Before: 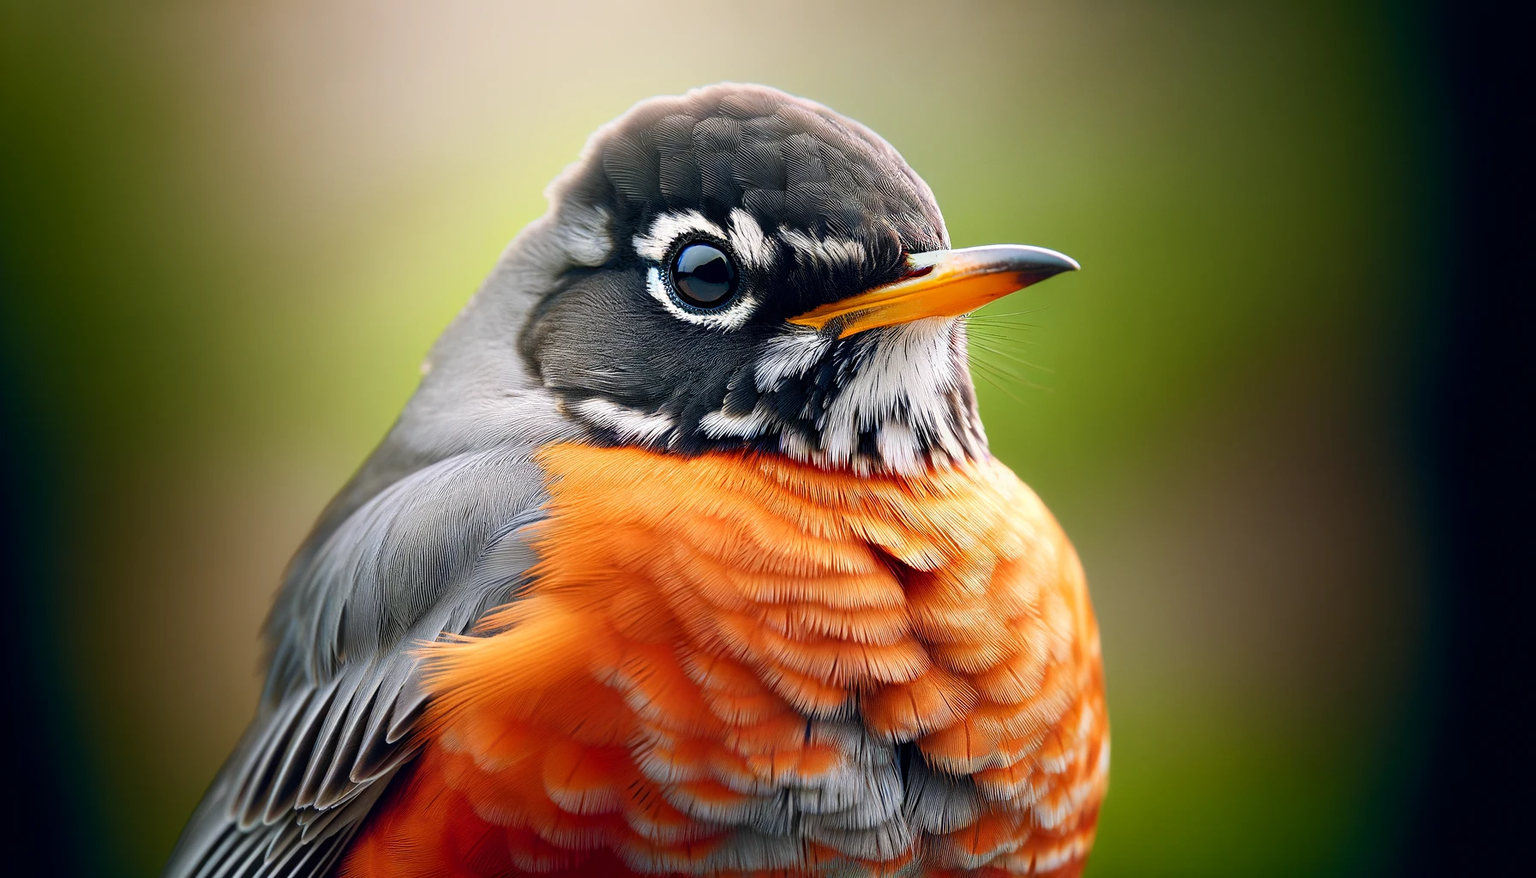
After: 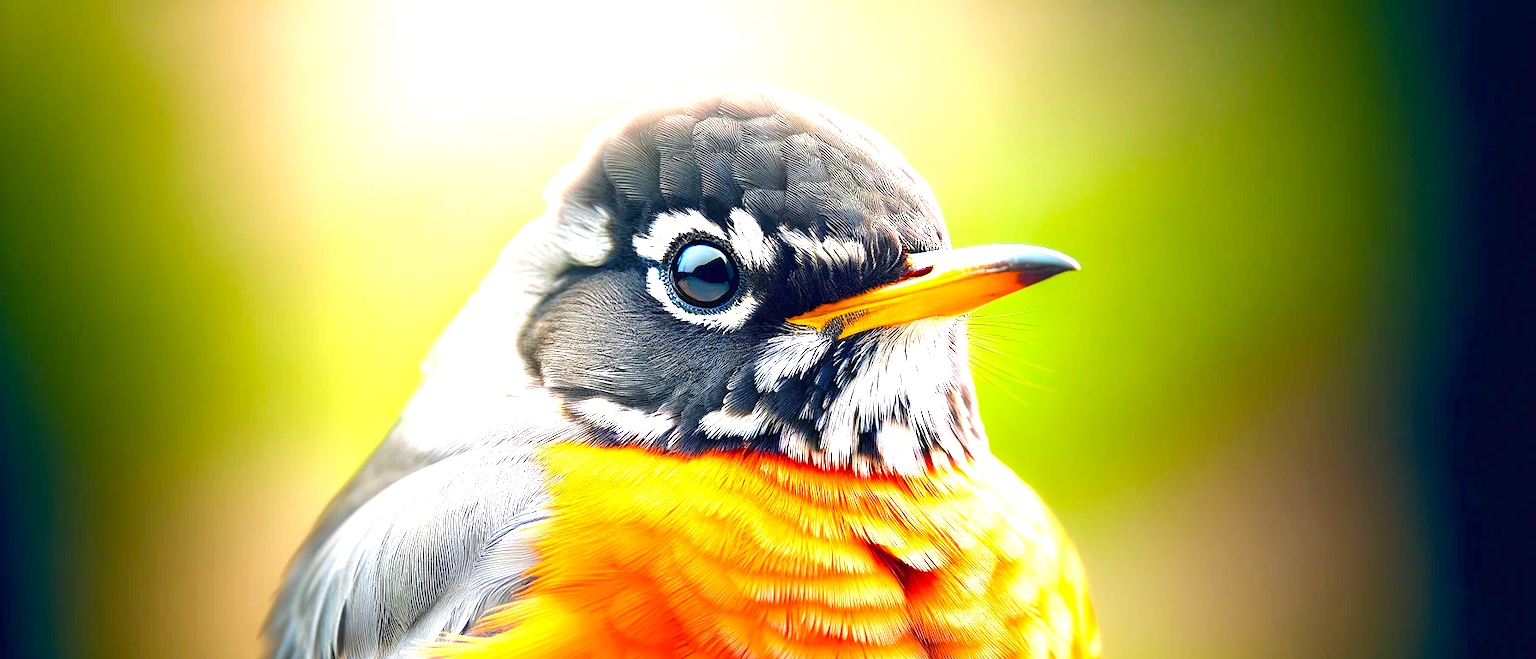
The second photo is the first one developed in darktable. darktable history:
exposure: black level correction 0, exposure 1.479 EV, compensate exposure bias true, compensate highlight preservation false
crop: bottom 24.857%
tone equalizer: -8 EV -0.713 EV, -7 EV -0.719 EV, -6 EV -0.611 EV, -5 EV -0.397 EV, -3 EV 0.369 EV, -2 EV 0.6 EV, -1 EV 0.692 EV, +0 EV 0.726 EV, edges refinement/feathering 500, mask exposure compensation -1.57 EV, preserve details no
color correction: highlights b* 2.99
color balance rgb: shadows lift › chroma 1.74%, shadows lift › hue 263.81°, perceptual saturation grading › global saturation 25.325%, perceptual brilliance grading › global brilliance 2.741%, perceptual brilliance grading › highlights -2.367%, perceptual brilliance grading › shadows 3.591%, contrast -20.286%
